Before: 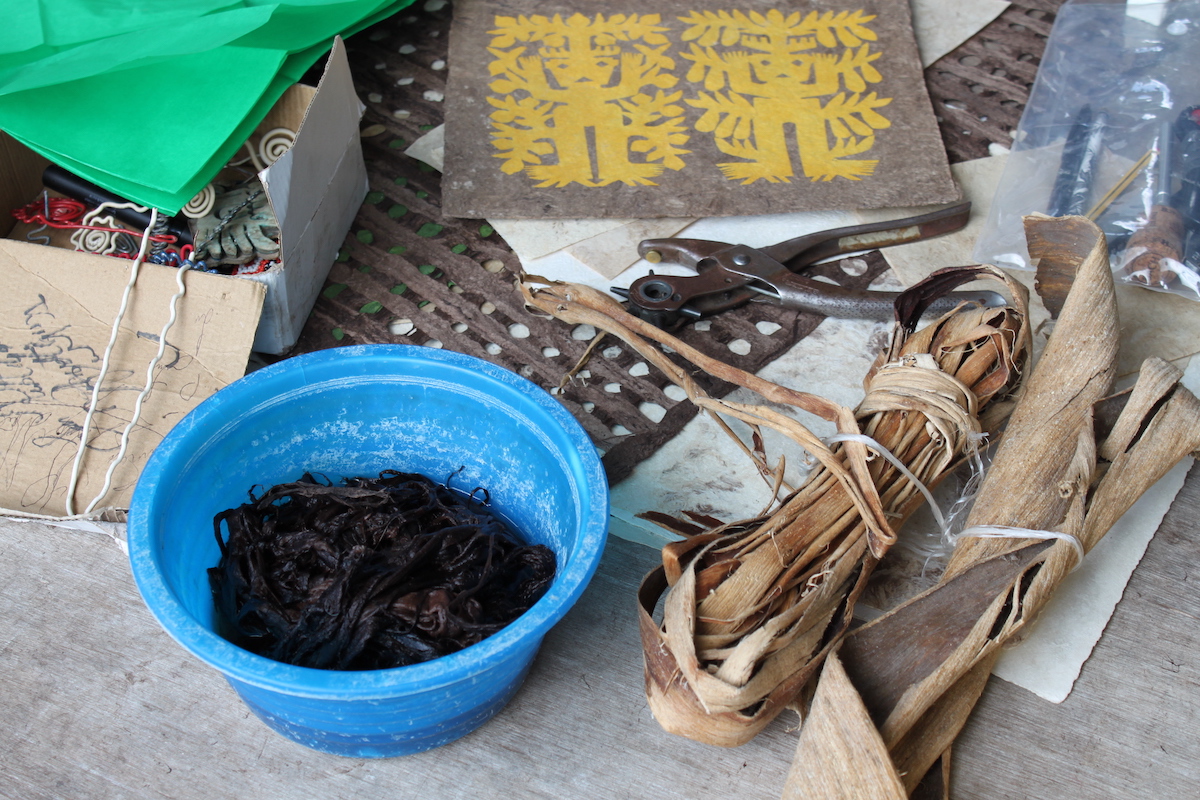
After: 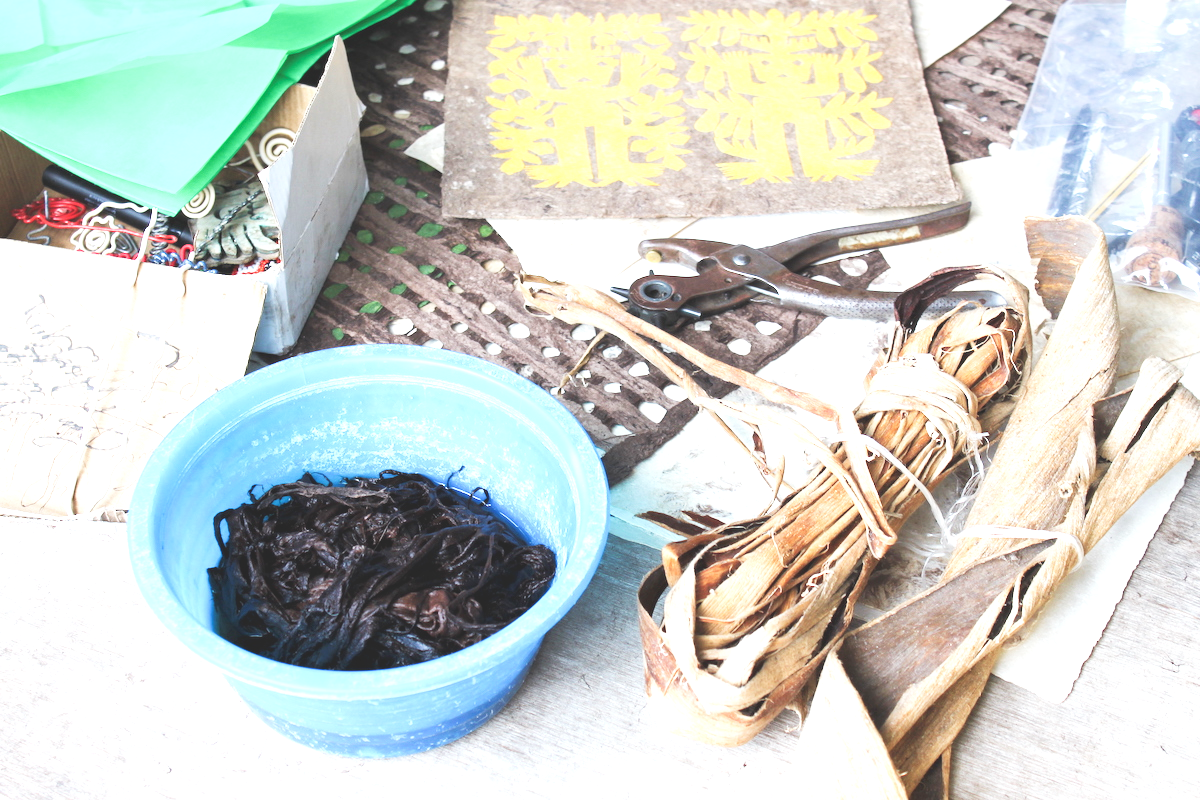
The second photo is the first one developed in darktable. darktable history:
exposure: black level correction 0, exposure 1.5 EV, compensate highlight preservation false
tone curve: curves: ch0 [(0, 0) (0.003, 0.156) (0.011, 0.156) (0.025, 0.161) (0.044, 0.164) (0.069, 0.178) (0.1, 0.201) (0.136, 0.229) (0.177, 0.263) (0.224, 0.301) (0.277, 0.355) (0.335, 0.415) (0.399, 0.48) (0.468, 0.561) (0.543, 0.647) (0.623, 0.735) (0.709, 0.819) (0.801, 0.893) (0.898, 0.953) (1, 1)], preserve colors none
